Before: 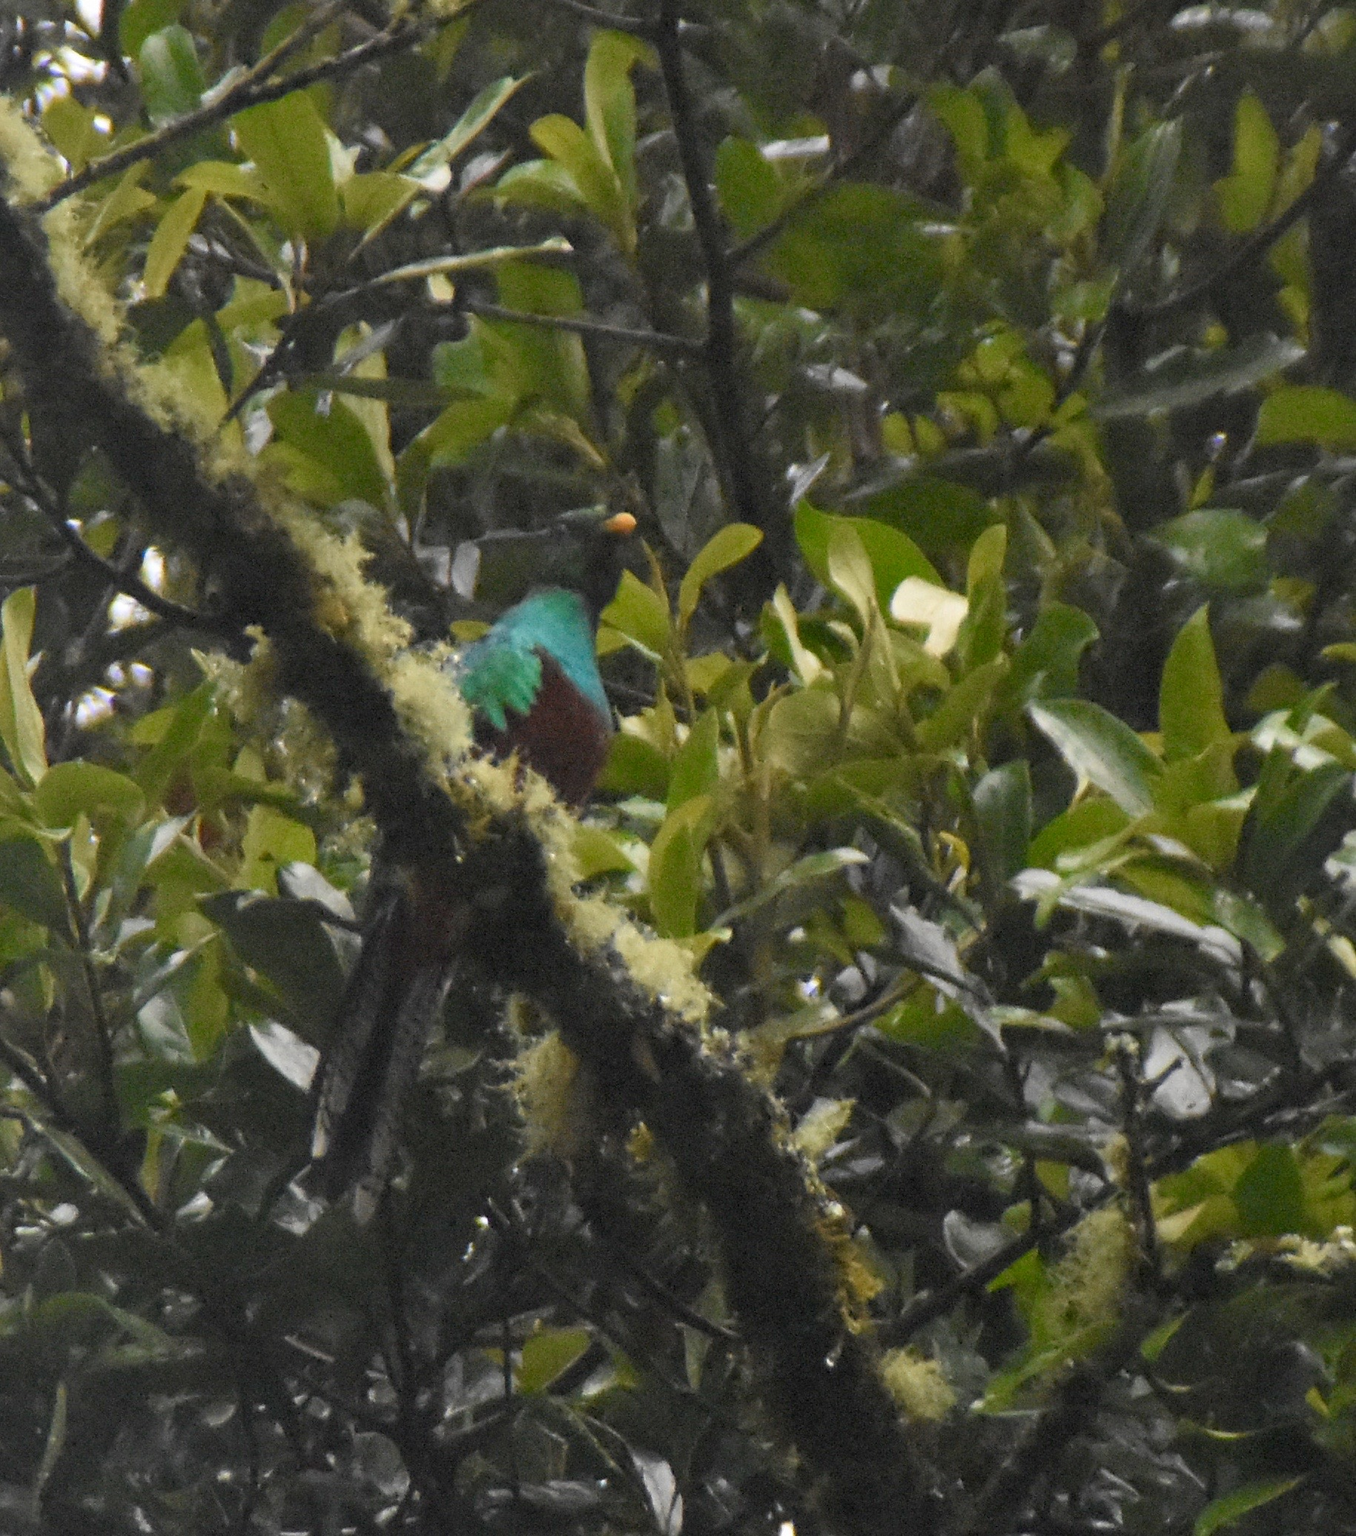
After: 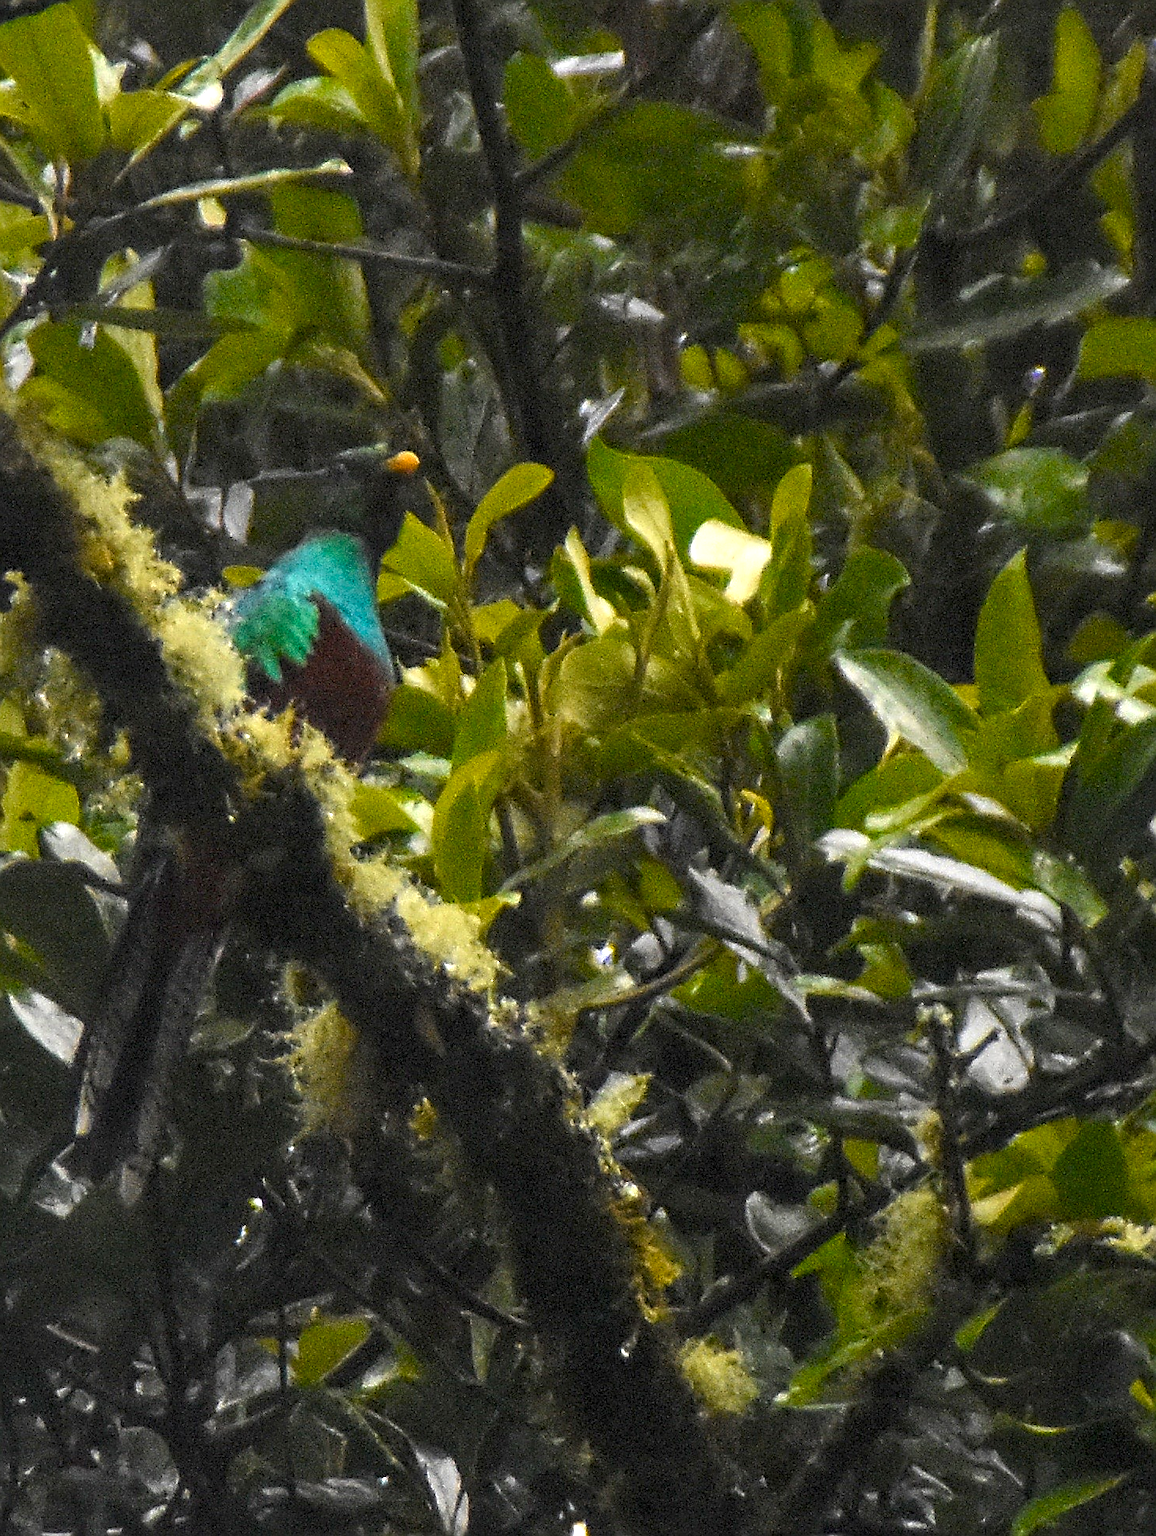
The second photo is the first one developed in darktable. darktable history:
crop and rotate: left 17.871%, top 5.723%, right 1.686%
sharpen: radius 1.382, amount 1.266, threshold 0.814
local contrast: on, module defaults
color balance rgb: linear chroma grading › global chroma 15.573%, perceptual saturation grading › global saturation 19.871%, perceptual brilliance grading › highlights 15.924%, perceptual brilliance grading › mid-tones 6.441%, perceptual brilliance grading › shadows -15.582%
